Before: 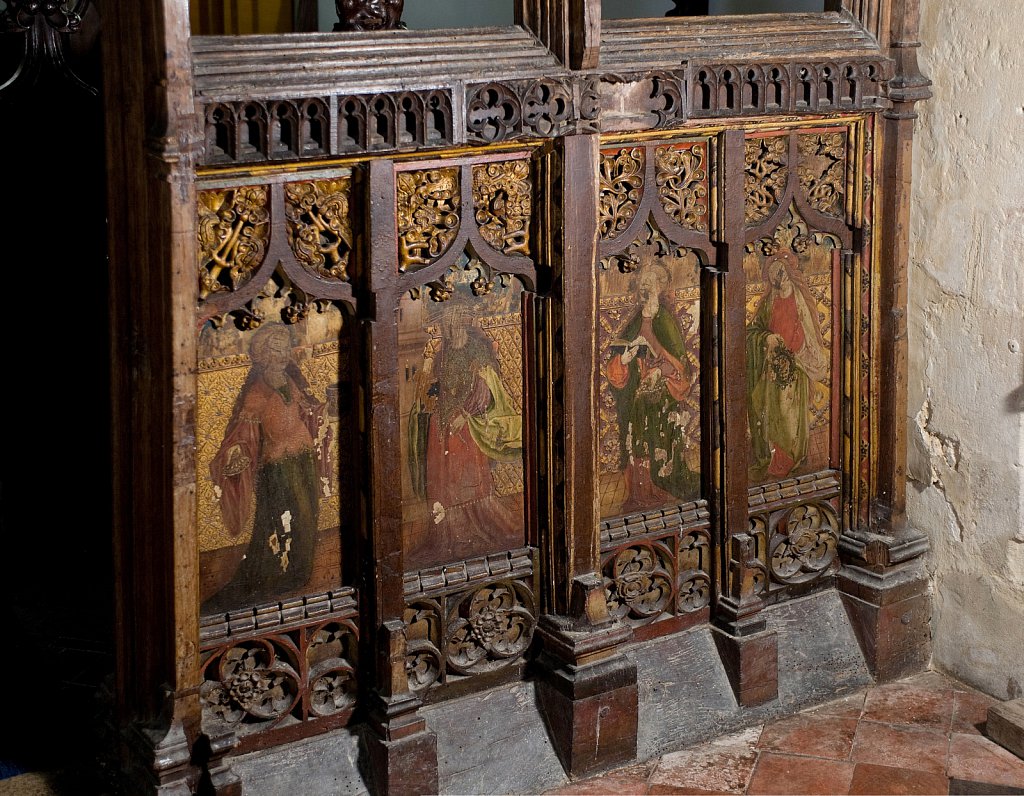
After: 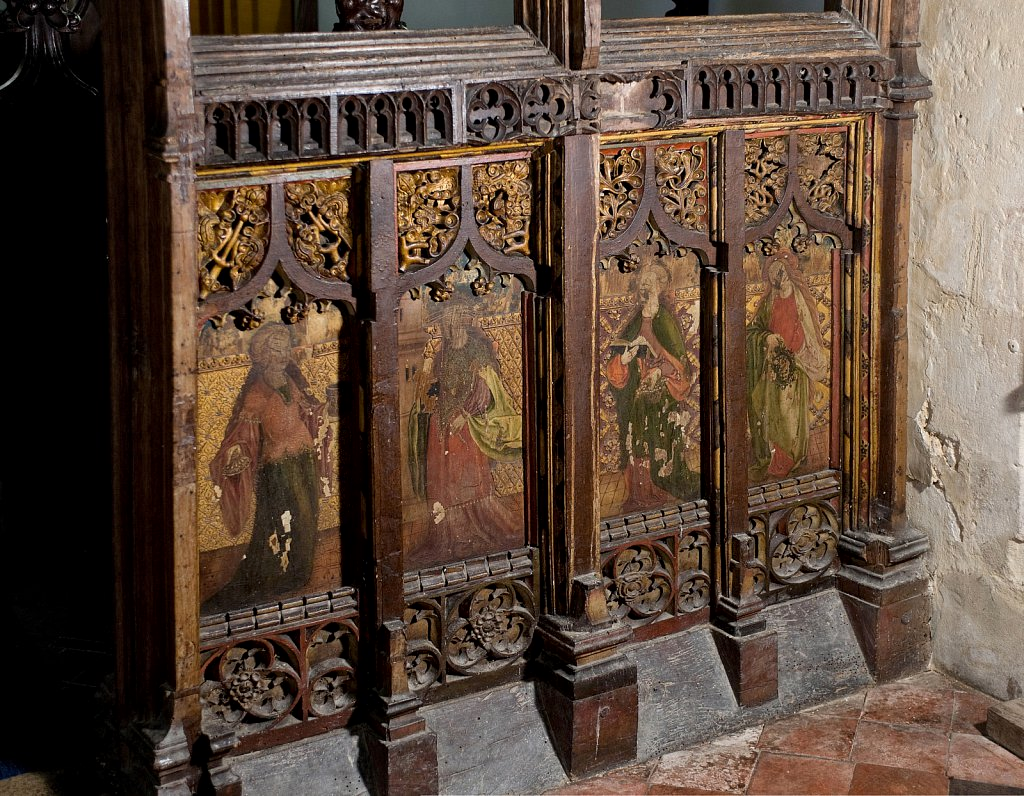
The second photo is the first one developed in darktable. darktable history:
local contrast: mode bilateral grid, contrast 20, coarseness 50, detail 120%, midtone range 0.2
tone equalizer: on, module defaults
